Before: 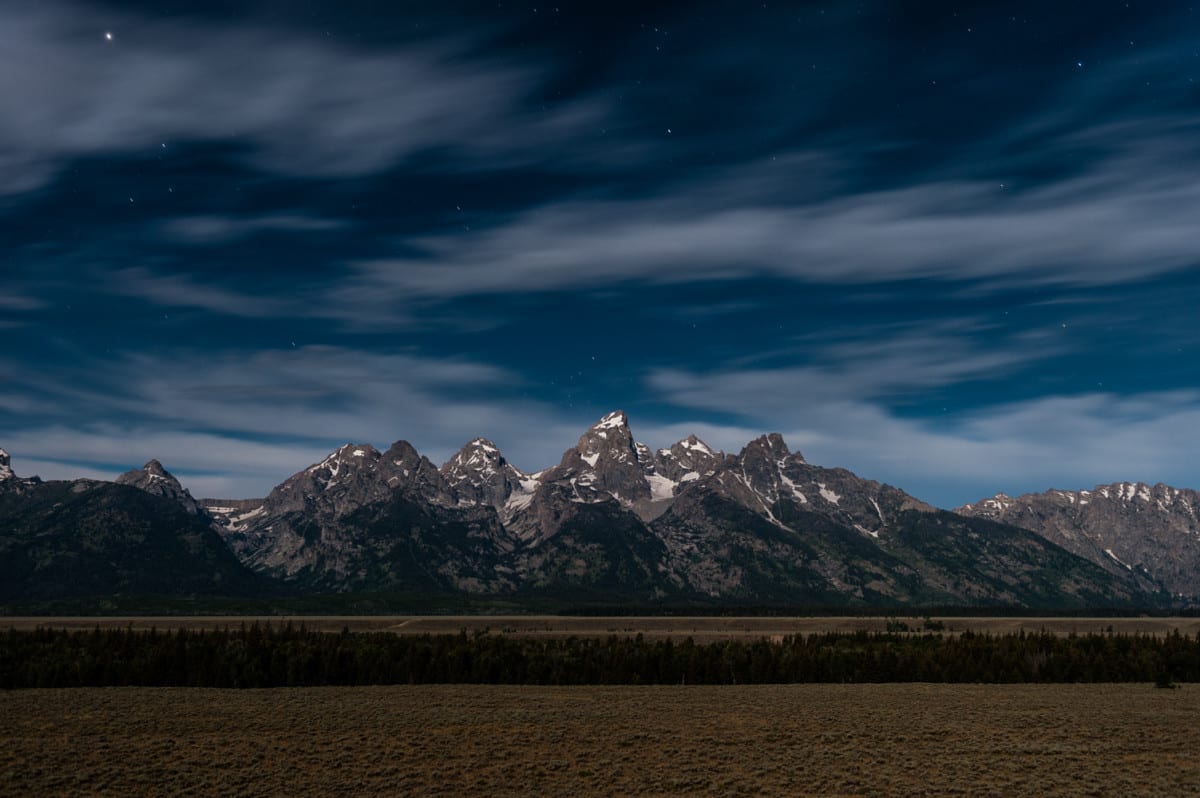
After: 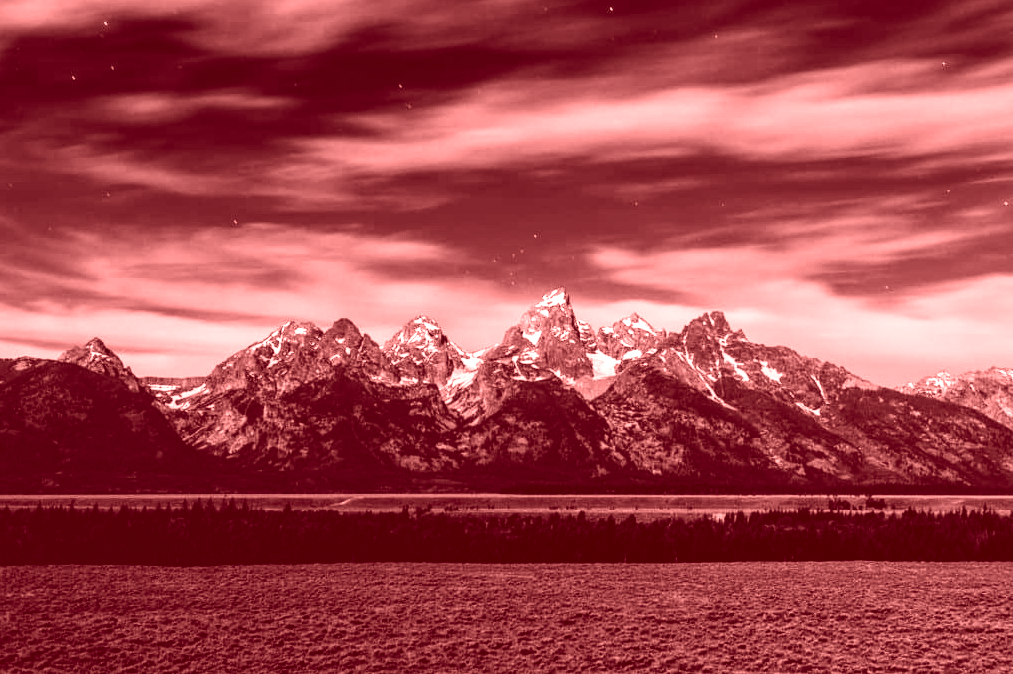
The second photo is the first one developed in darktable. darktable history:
local contrast: detail 130%
crop and rotate: left 4.842%, top 15.51%, right 10.668%
contrast brightness saturation: contrast 0.1, brightness 0.02, saturation 0.02
base curve: curves: ch0 [(0, 0.003) (0.001, 0.002) (0.006, 0.004) (0.02, 0.022) (0.048, 0.086) (0.094, 0.234) (0.162, 0.431) (0.258, 0.629) (0.385, 0.8) (0.548, 0.918) (0.751, 0.988) (1, 1)], preserve colors none
colorize: saturation 60%, source mix 100%
color zones: curves: ch0 [(0, 0.65) (0.096, 0.644) (0.221, 0.539) (0.429, 0.5) (0.571, 0.5) (0.714, 0.5) (0.857, 0.5) (1, 0.65)]; ch1 [(0, 0.5) (0.143, 0.5) (0.257, -0.002) (0.429, 0.04) (0.571, -0.001) (0.714, -0.015) (0.857, 0.024) (1, 0.5)]
